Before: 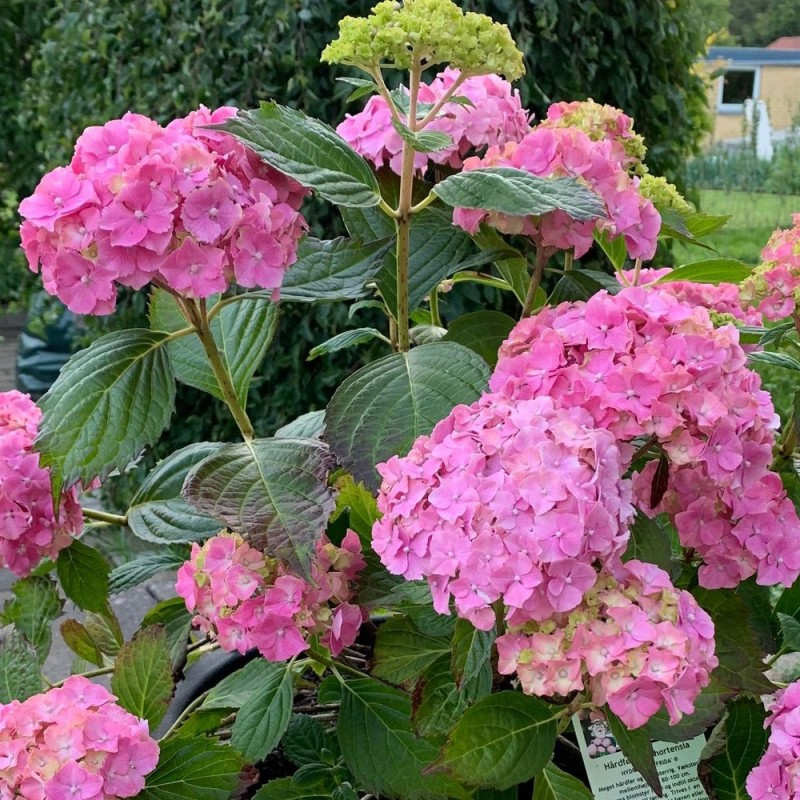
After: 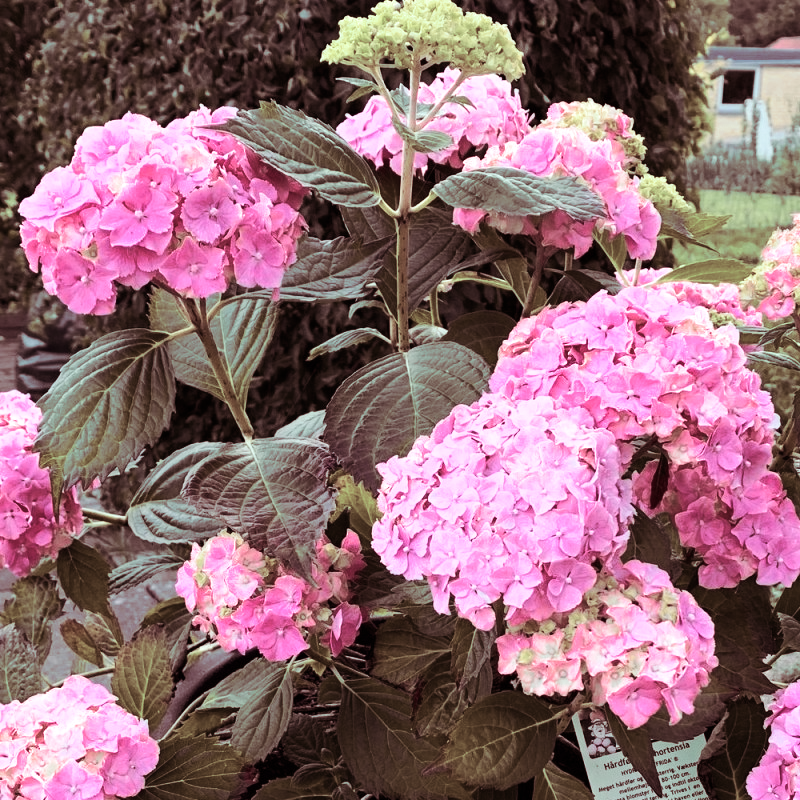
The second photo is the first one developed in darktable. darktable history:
tone curve: curves: ch0 [(0, 0) (0.126, 0.086) (0.338, 0.307) (0.494, 0.531) (0.703, 0.762) (1, 1)]; ch1 [(0, 0) (0.346, 0.324) (0.45, 0.426) (0.5, 0.5) (0.522, 0.517) (0.55, 0.578) (1, 1)]; ch2 [(0, 0) (0.44, 0.424) (0.501, 0.499) (0.554, 0.554) (0.622, 0.667) (0.707, 0.746) (1, 1)], color space Lab, independent channels, preserve colors none
split-toning: highlights › hue 180°
color zones: curves: ch0 [(0, 0.6) (0.129, 0.585) (0.193, 0.596) (0.429, 0.5) (0.571, 0.5) (0.714, 0.5) (0.857, 0.5) (1, 0.6)]; ch1 [(0, 0.453) (0.112, 0.245) (0.213, 0.252) (0.429, 0.233) (0.571, 0.231) (0.683, 0.242) (0.857, 0.296) (1, 0.453)]
